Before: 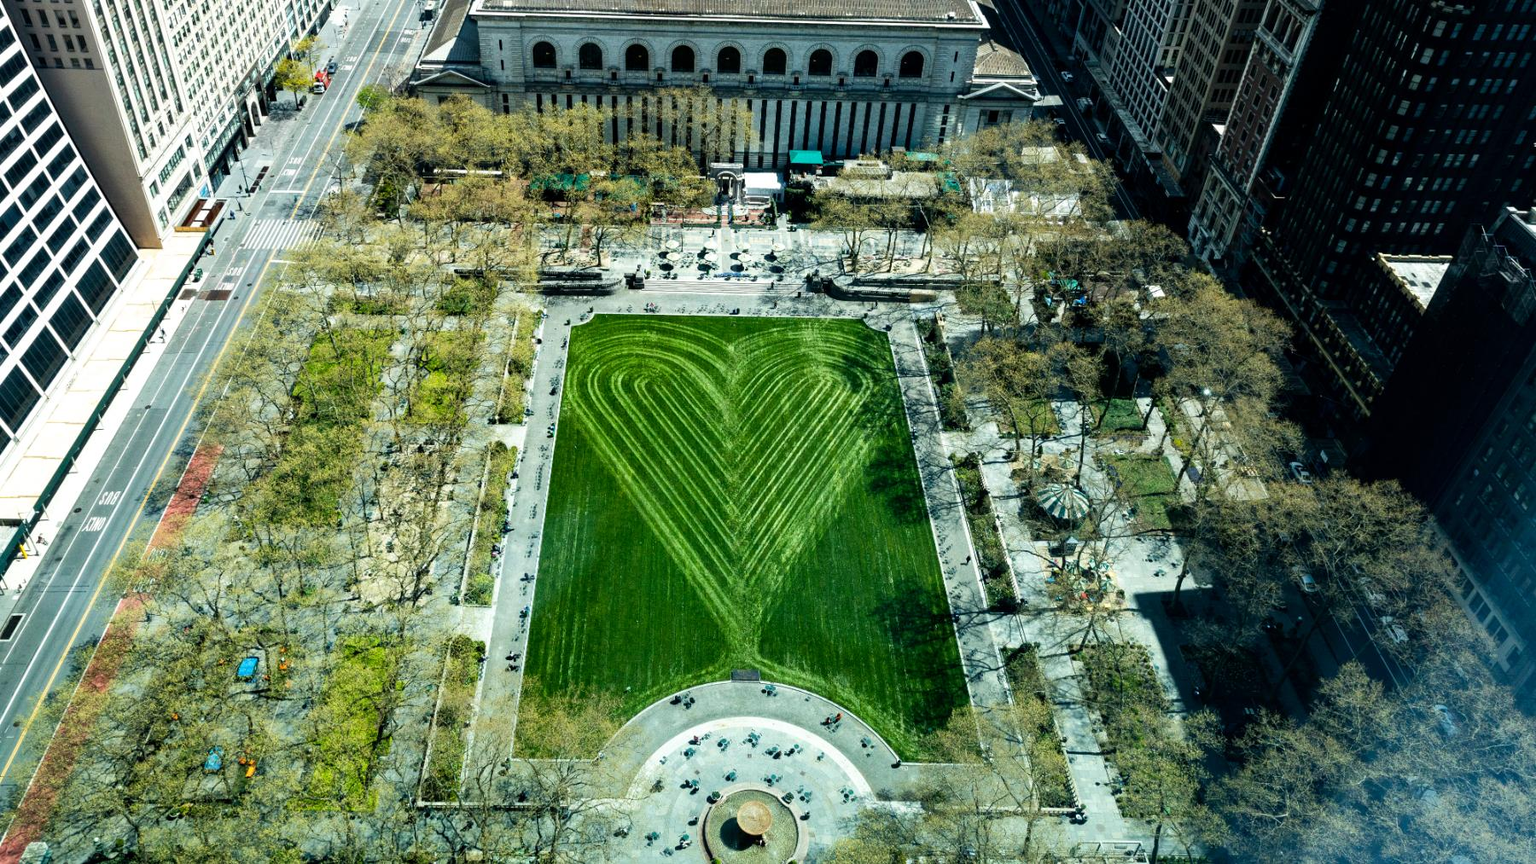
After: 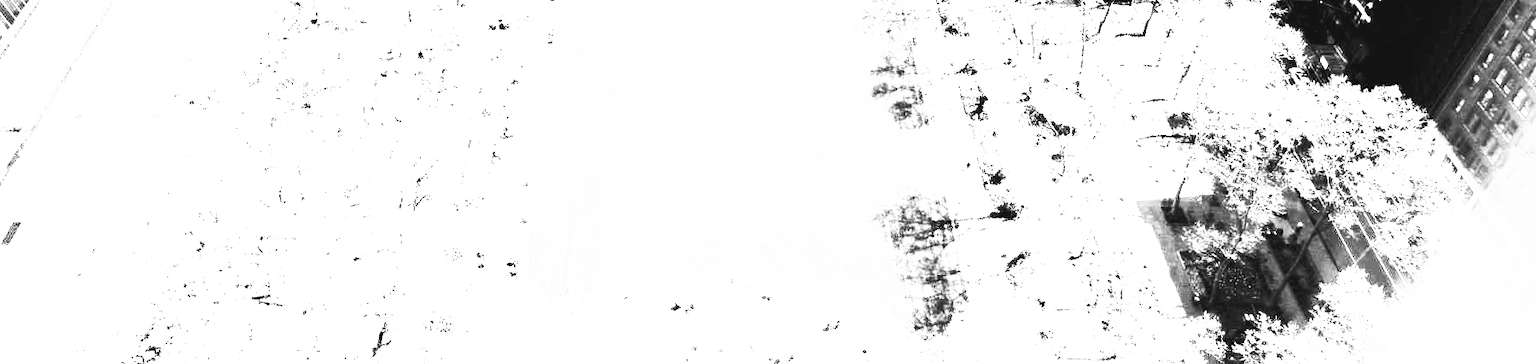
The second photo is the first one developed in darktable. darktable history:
crop: top 45.657%, bottom 12.171%
base curve: curves: ch0 [(0, 0.007) (0.028, 0.063) (0.121, 0.311) (0.46, 0.743) (0.859, 0.957) (1, 1)], preserve colors none
tone curve: curves: ch0 [(0, 0) (0.003, 0.002) (0.011, 0.006) (0.025, 0.014) (0.044, 0.025) (0.069, 0.039) (0.1, 0.056) (0.136, 0.086) (0.177, 0.129) (0.224, 0.183) (0.277, 0.247) (0.335, 0.318) (0.399, 0.395) (0.468, 0.48) (0.543, 0.571) (0.623, 0.668) (0.709, 0.773) (0.801, 0.873) (0.898, 0.978) (1, 1)], preserve colors none
color calibration: x 0.356, y 0.369, temperature 4722.79 K
exposure: black level correction 0.001, exposure 2.602 EV, compensate highlight preservation false
contrast brightness saturation: contrast 0.549, brightness 0.49, saturation -0.999
color correction: highlights b* 0.001, saturation 1.1
